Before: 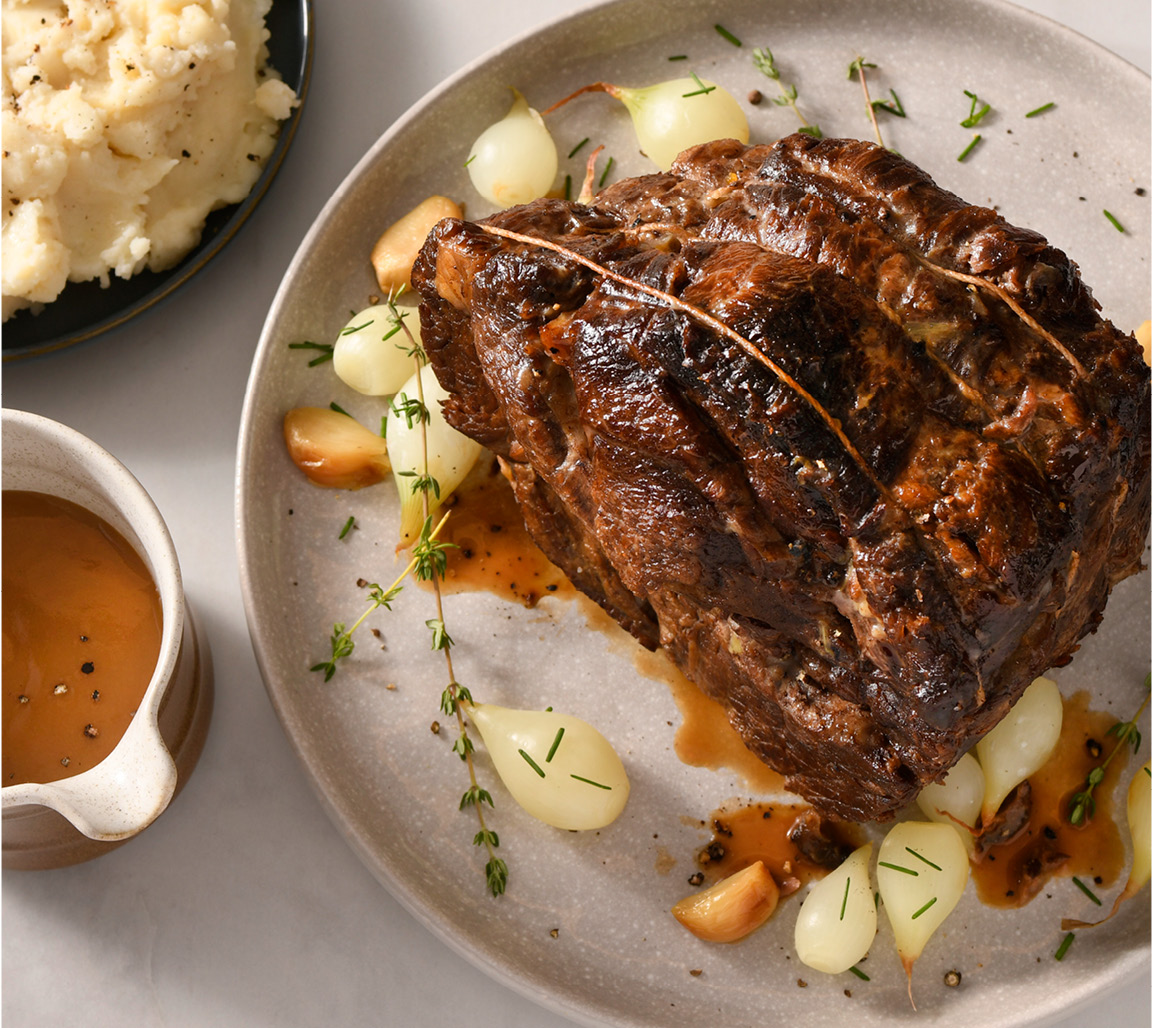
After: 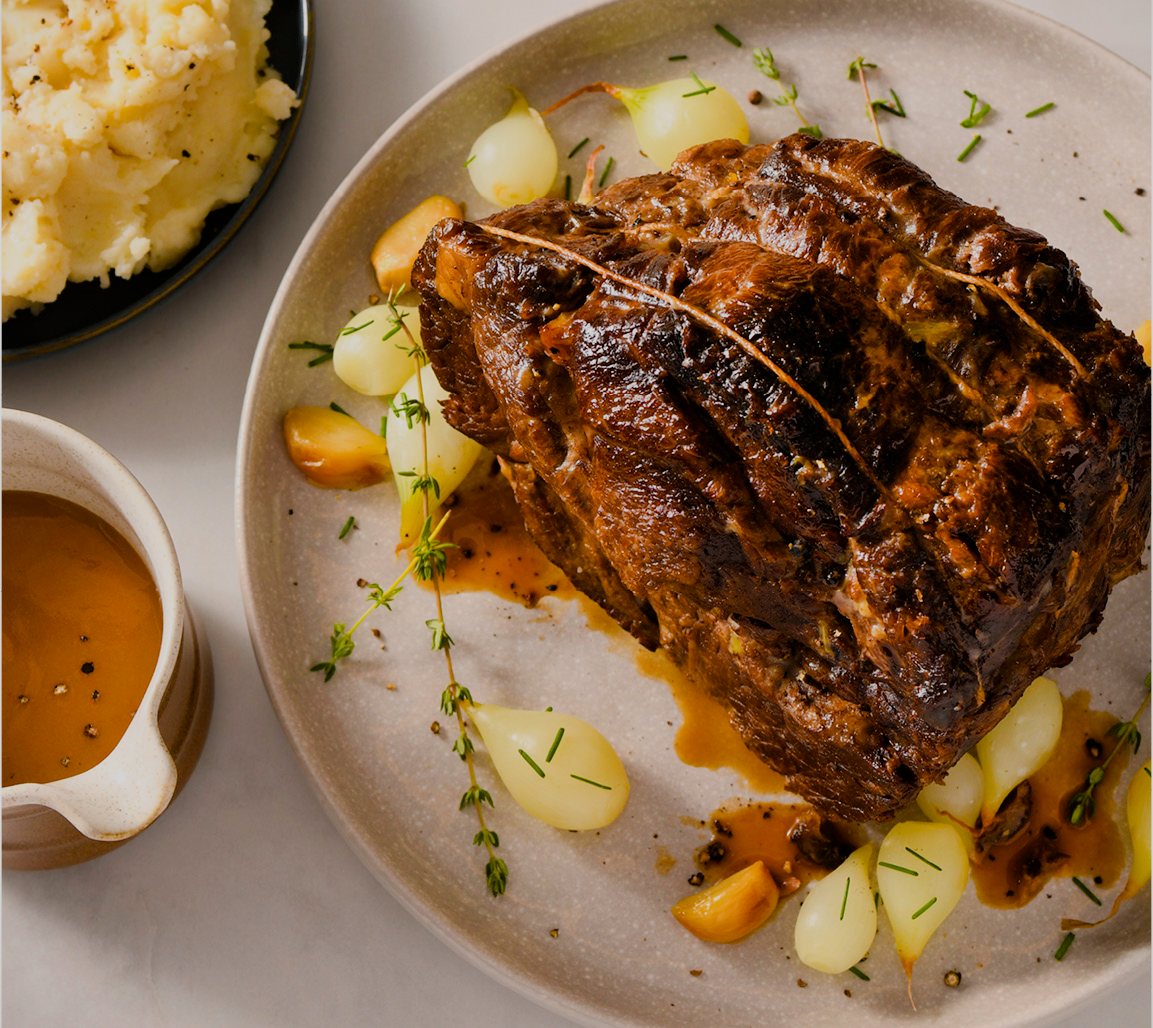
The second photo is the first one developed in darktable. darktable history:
vignetting: fall-off start 116.67%, fall-off radius 59.26%, brightness -0.31, saturation -0.056
color balance rgb: perceptual saturation grading › global saturation 30%, global vibrance 20%
filmic rgb: black relative exposure -7.65 EV, white relative exposure 4.56 EV, hardness 3.61
